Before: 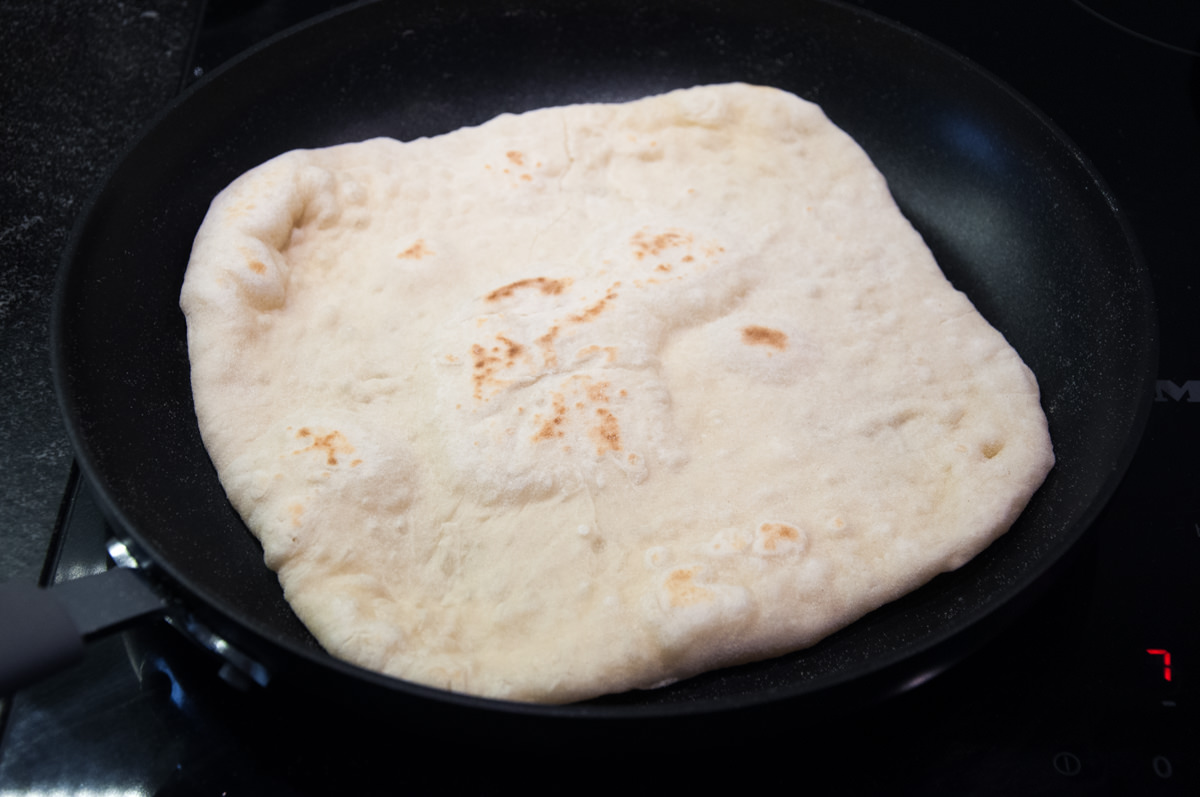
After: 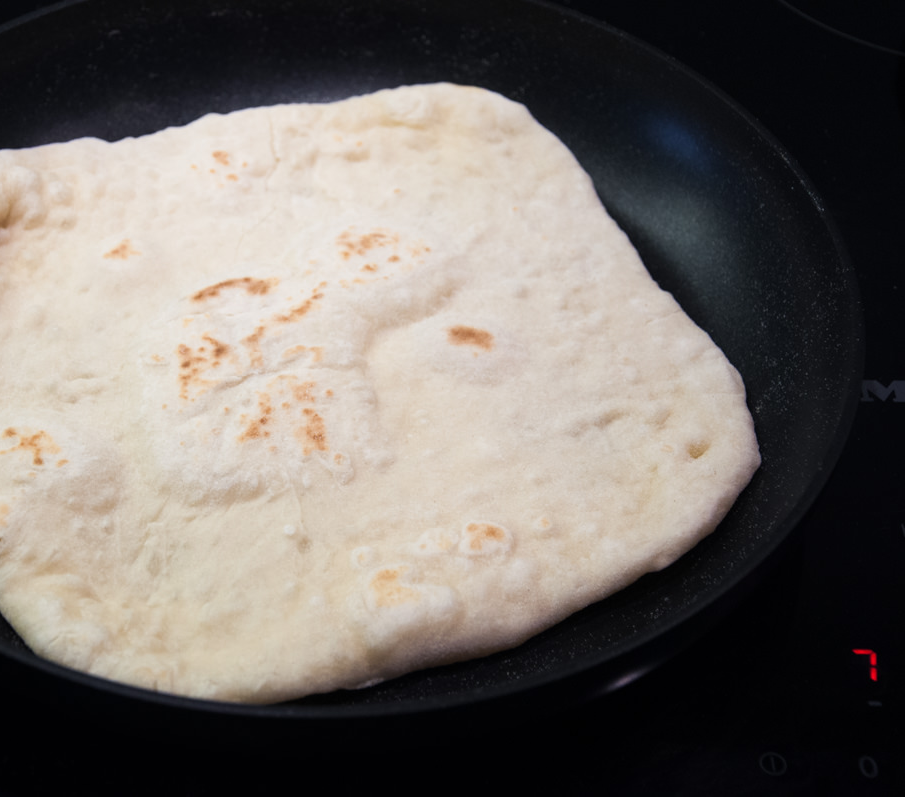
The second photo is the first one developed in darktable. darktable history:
crop and rotate: left 24.535%
